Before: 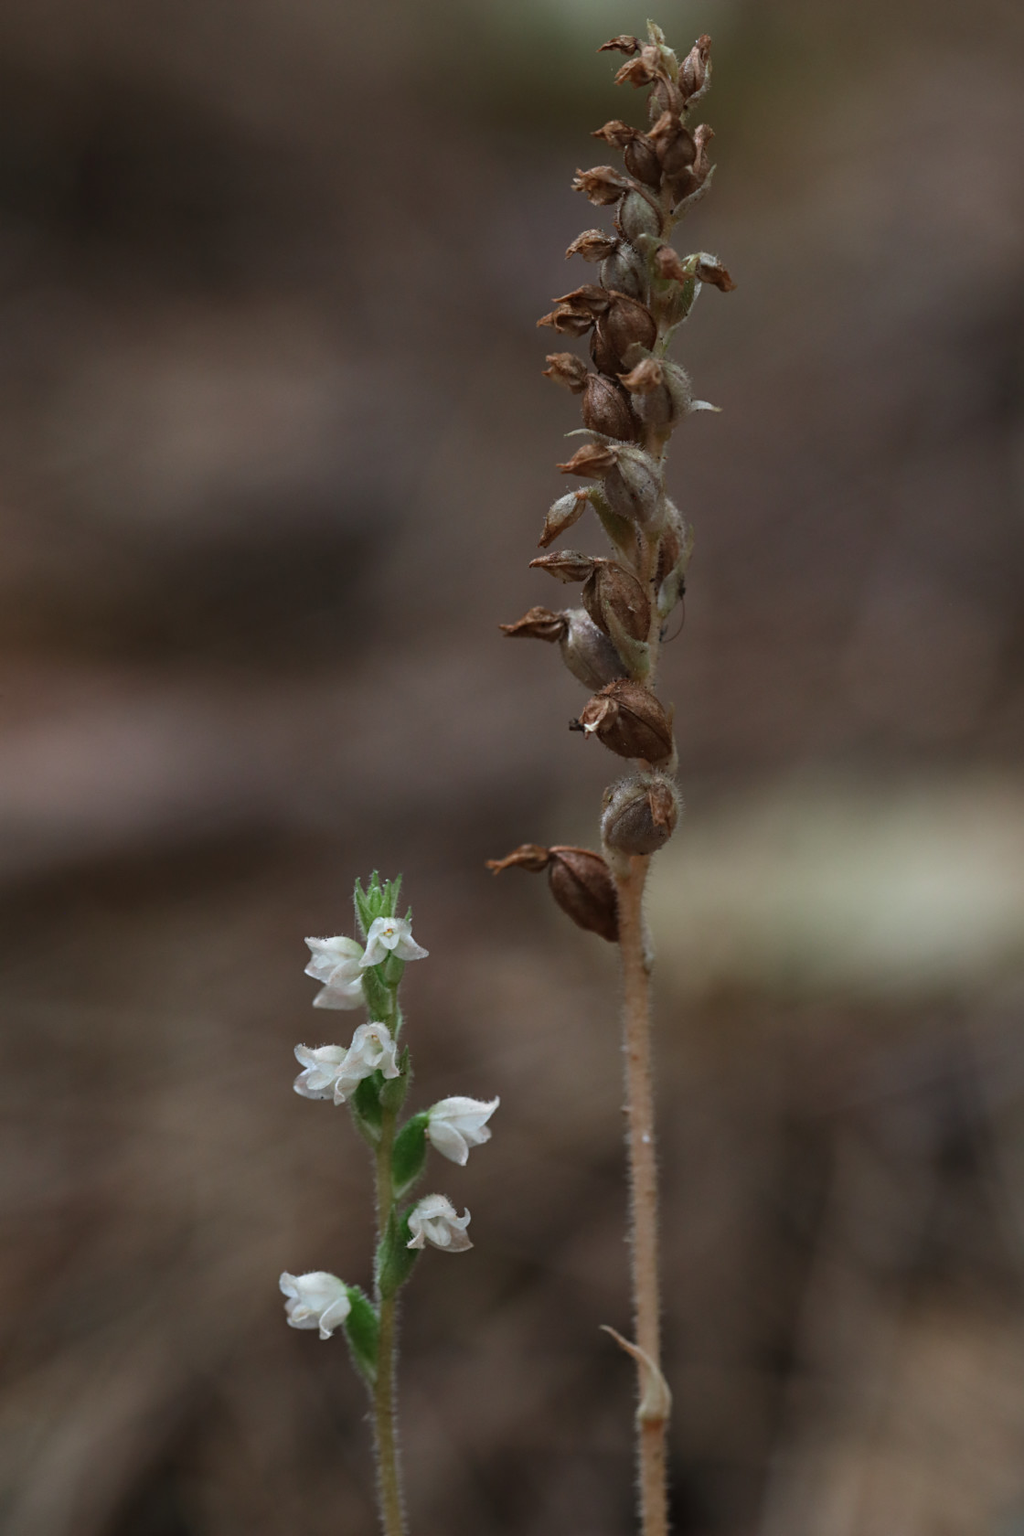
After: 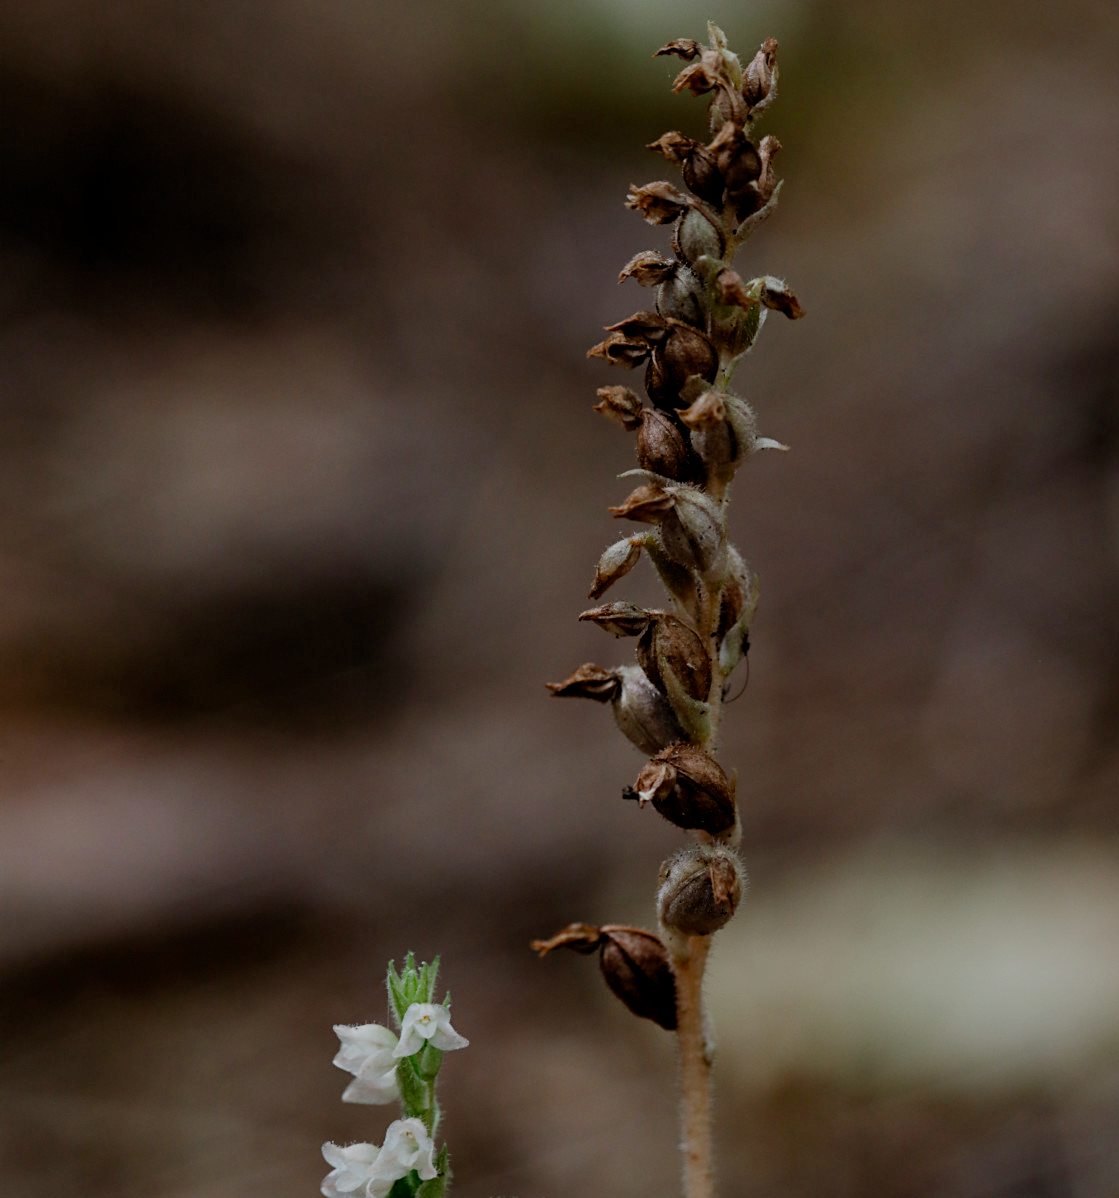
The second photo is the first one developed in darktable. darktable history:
filmic rgb: black relative exposure -6.05 EV, white relative exposure 6.96 EV, hardness 2.24, preserve chrominance no, color science v4 (2020), contrast in shadows soft, contrast in highlights soft
crop: bottom 28.648%
